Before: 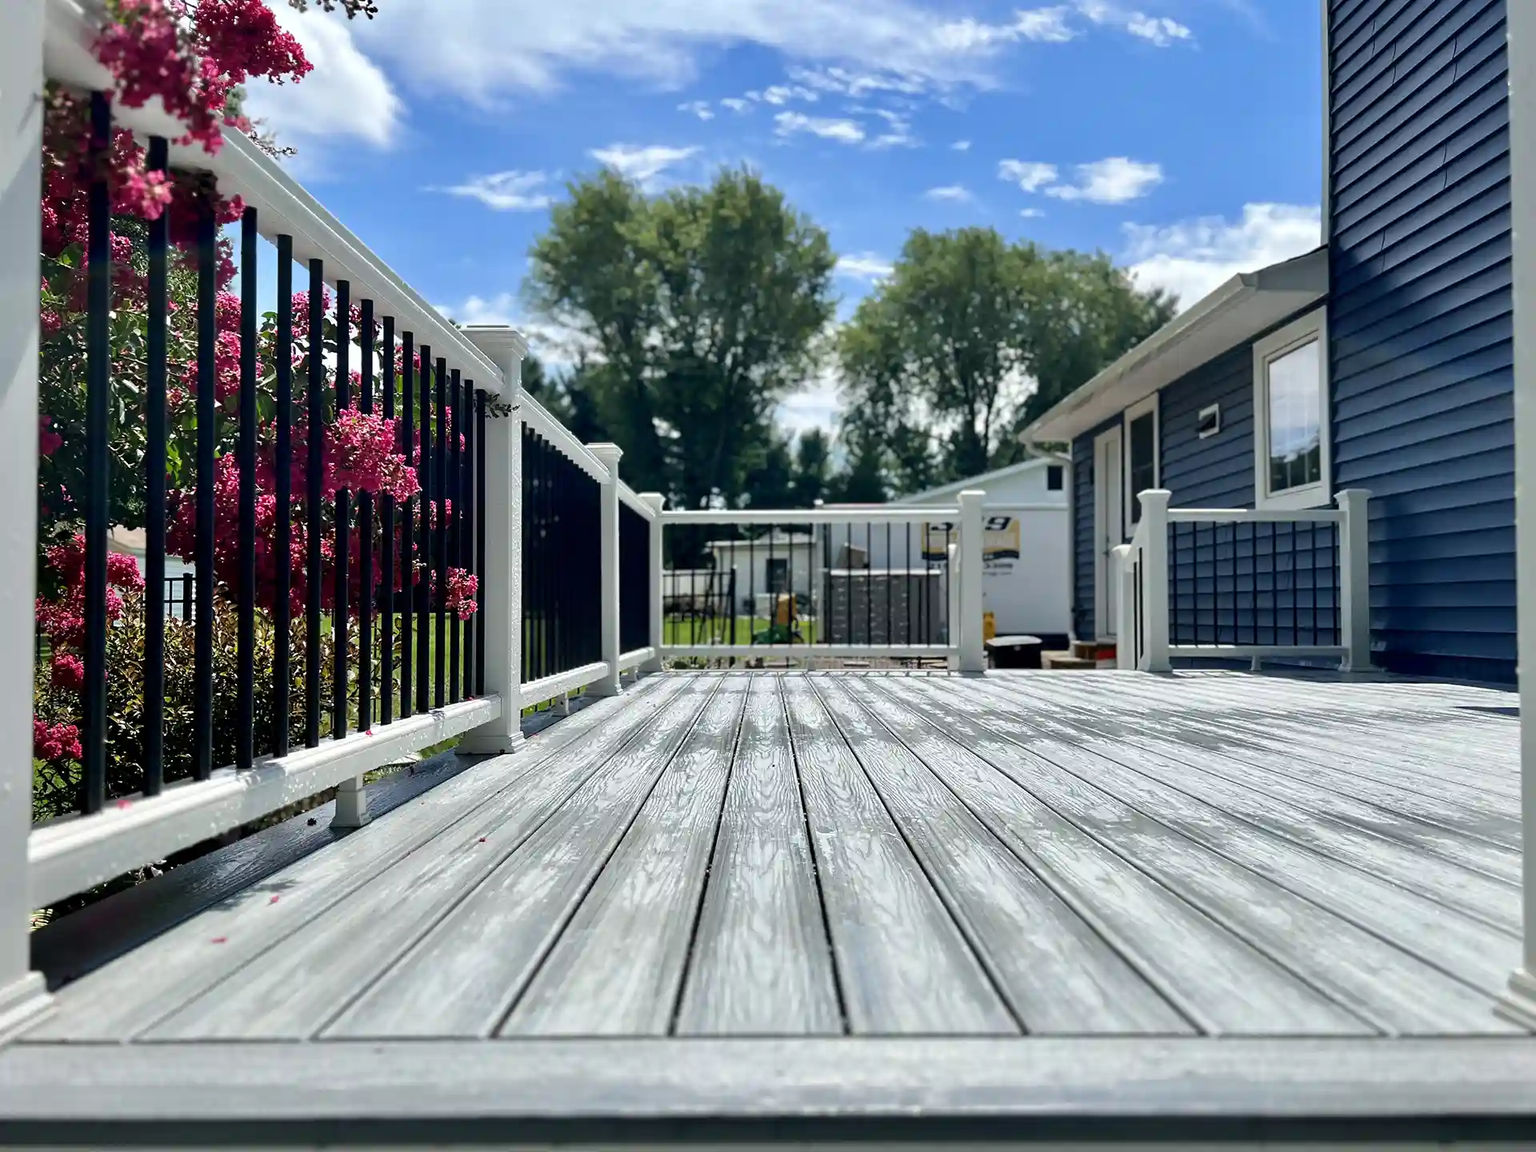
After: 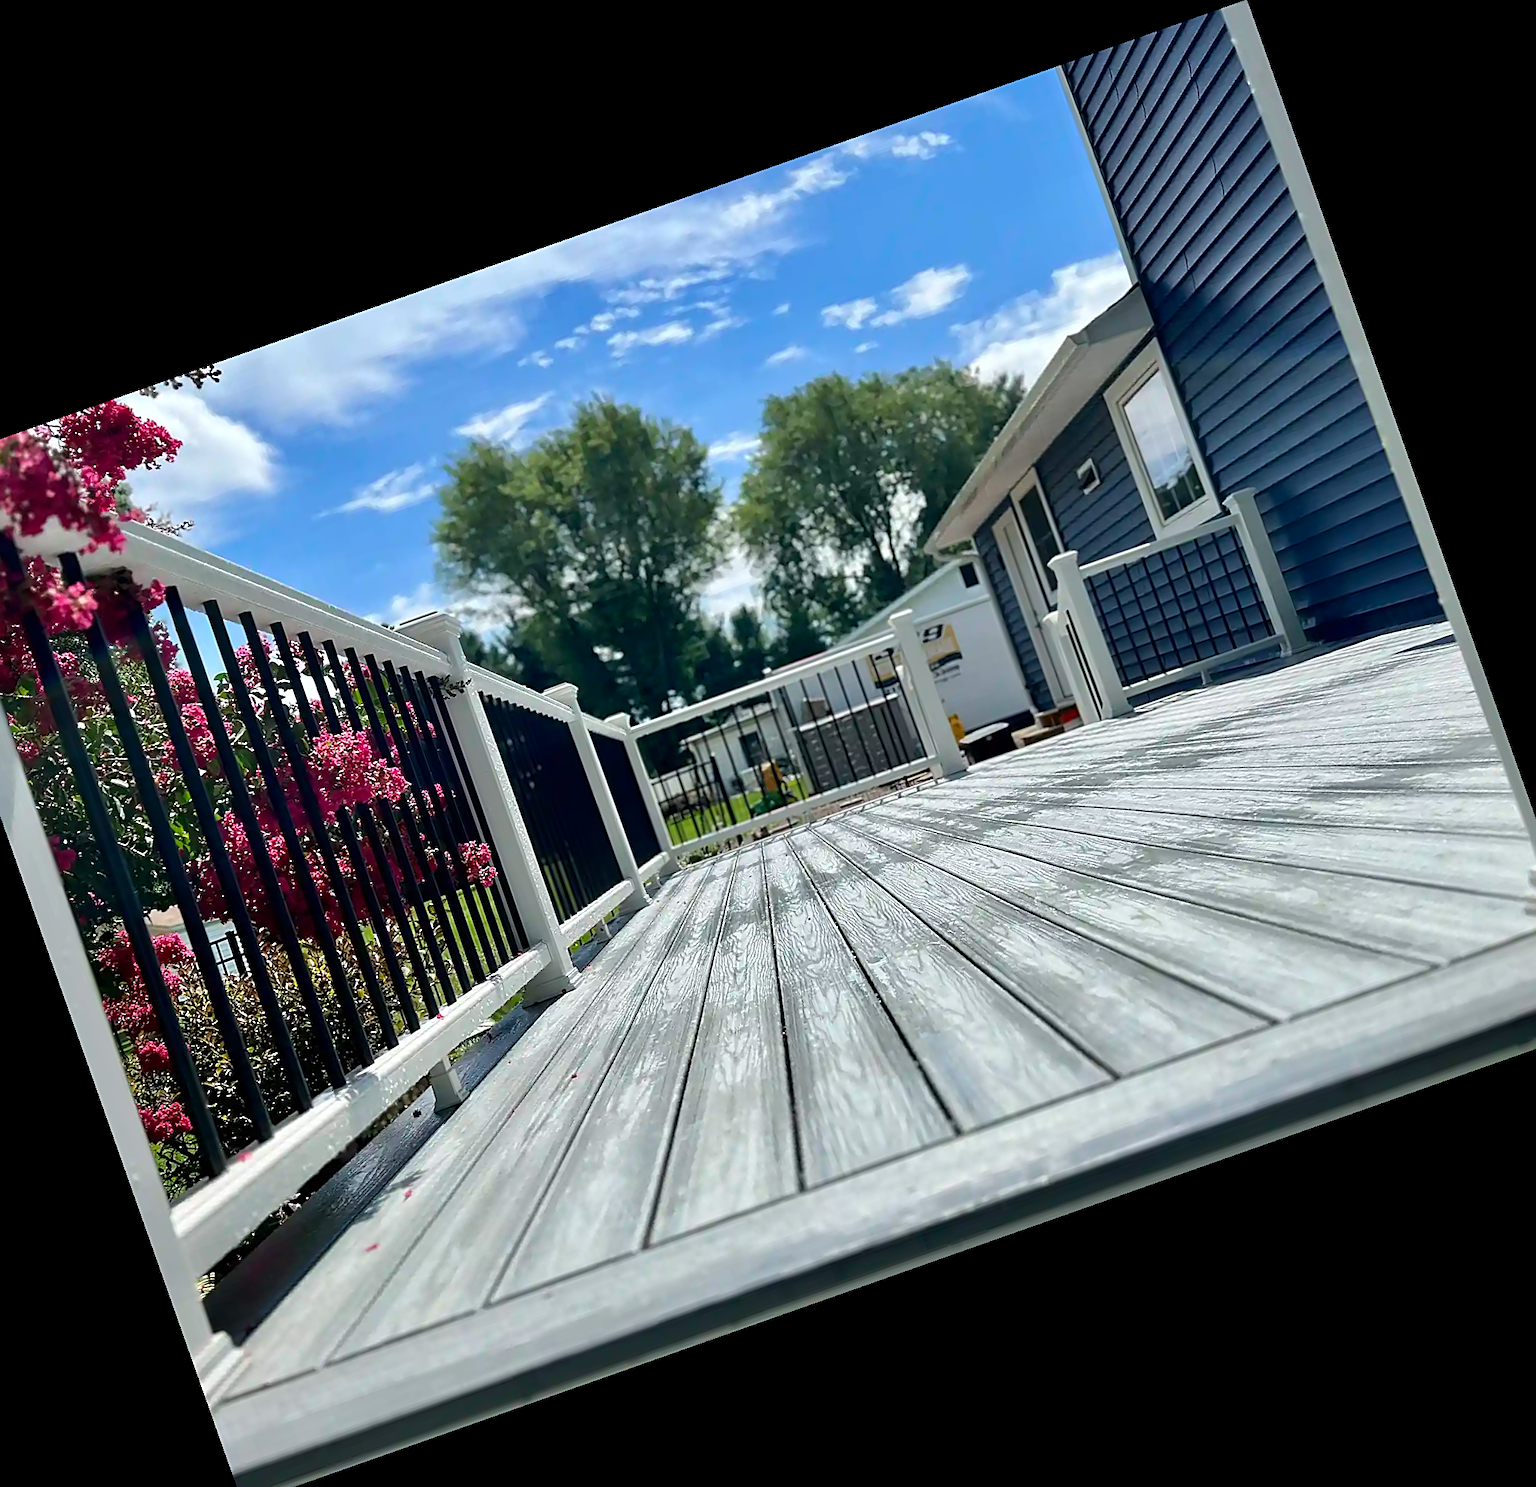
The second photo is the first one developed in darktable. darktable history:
sharpen: on, module defaults
crop and rotate: angle 19.43°, left 6.812%, right 4.125%, bottom 1.087%
